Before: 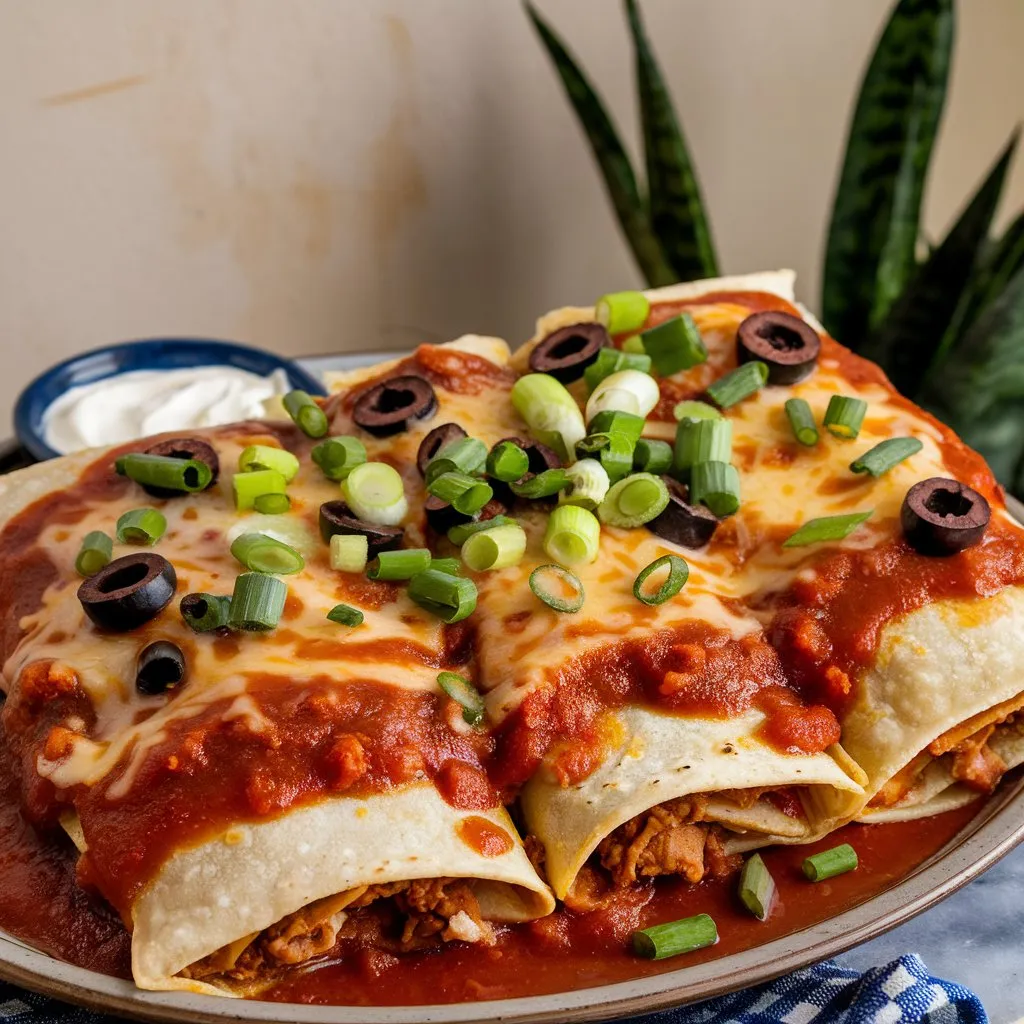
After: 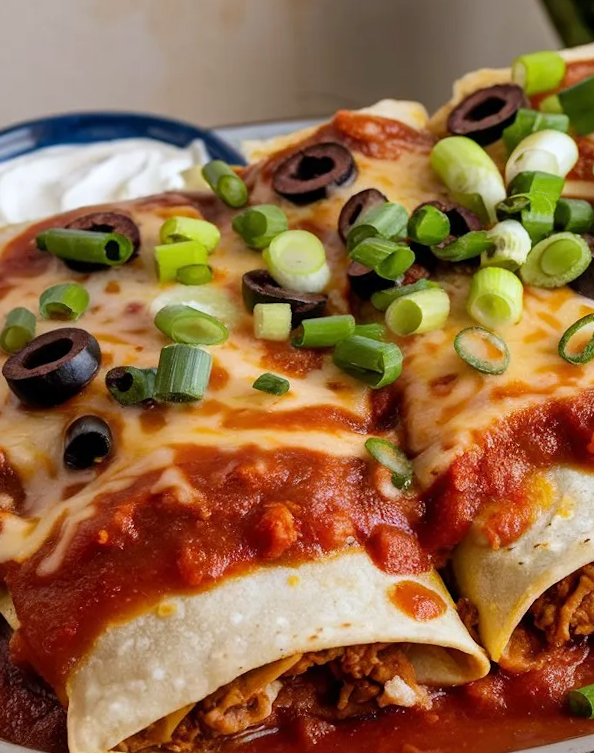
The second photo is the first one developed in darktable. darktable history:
white balance: red 0.974, blue 1.044
crop: left 8.966%, top 23.852%, right 34.699%, bottom 4.703%
rotate and perspective: rotation -1.77°, lens shift (horizontal) 0.004, automatic cropping off
